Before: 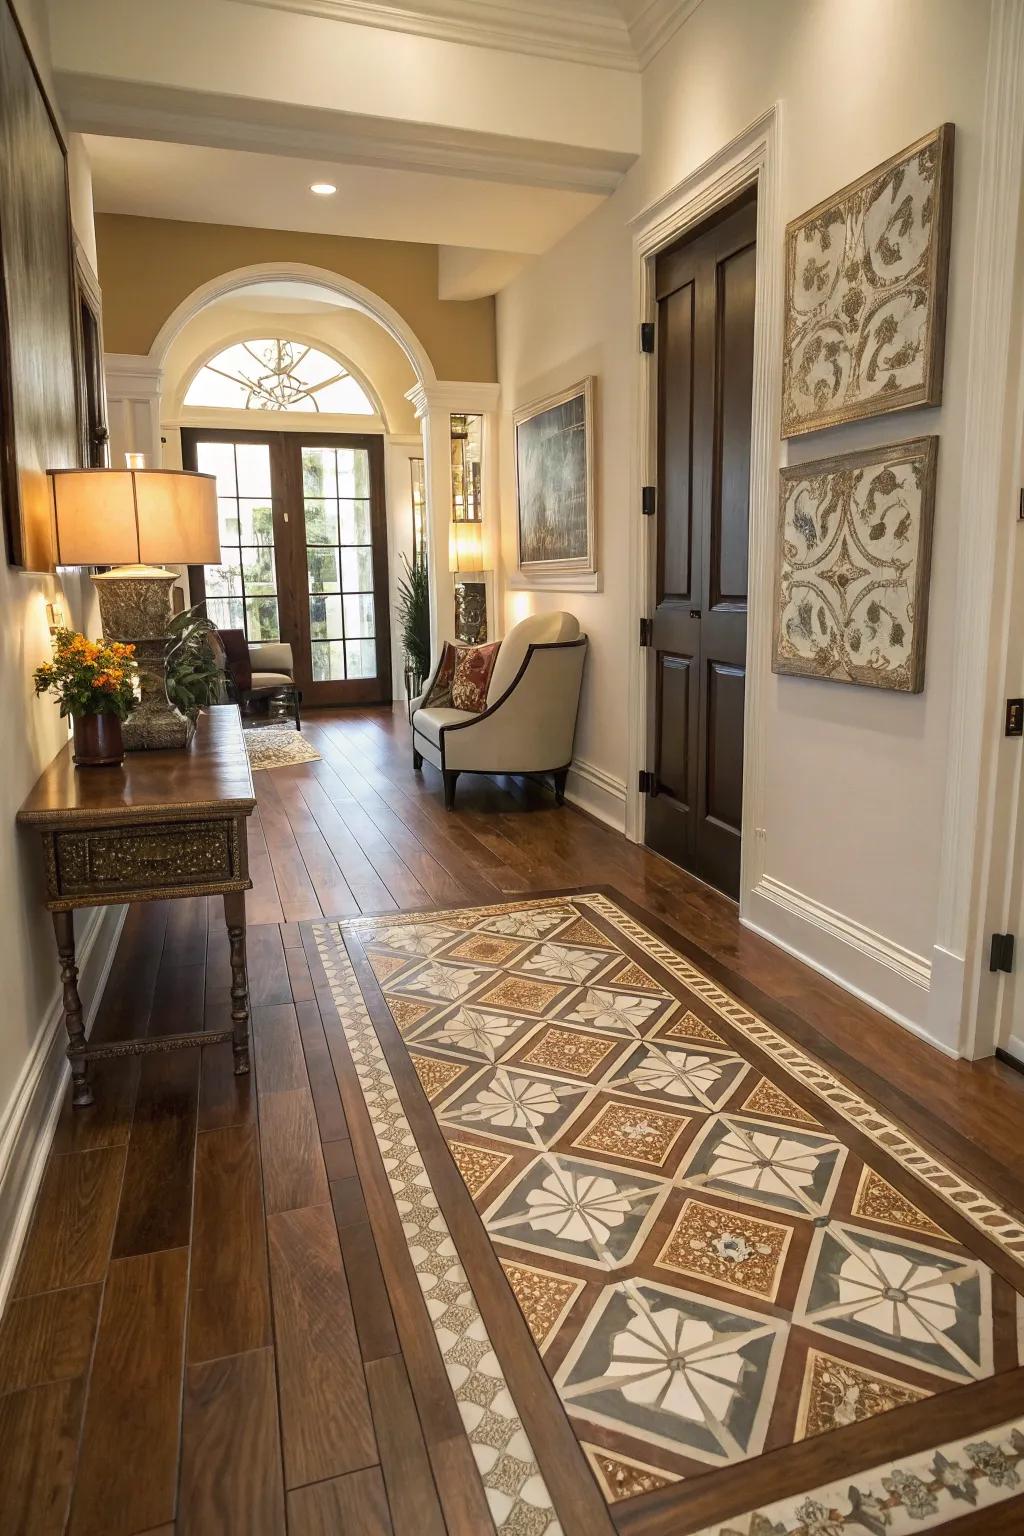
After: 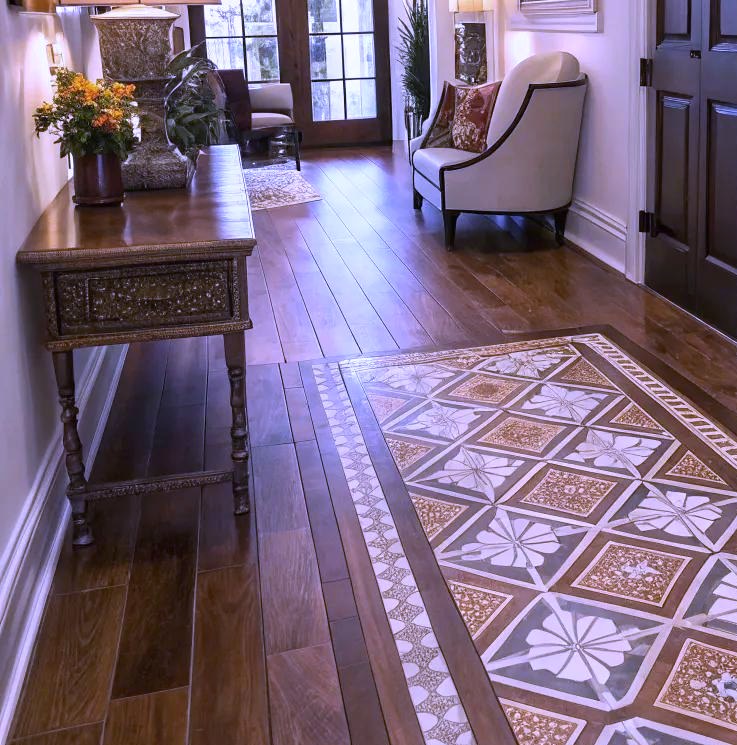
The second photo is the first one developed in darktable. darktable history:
crop: top 36.498%, right 27.964%, bottom 14.995%
white balance: red 0.98, blue 1.61
